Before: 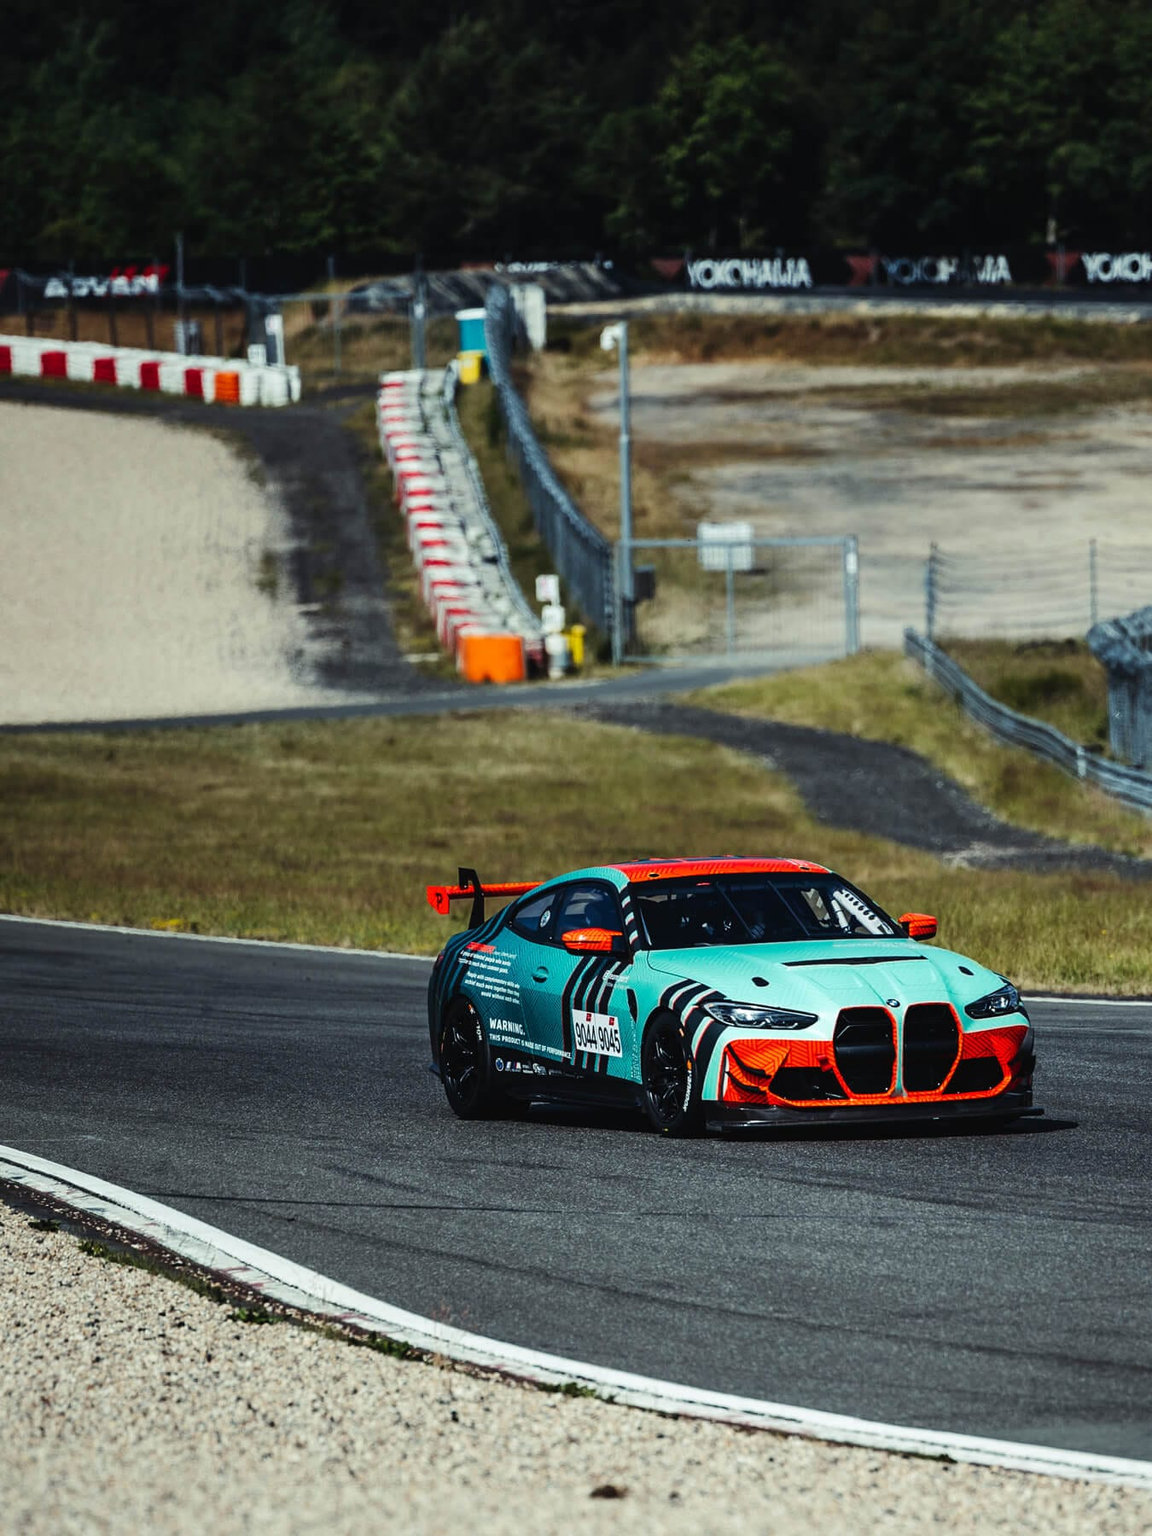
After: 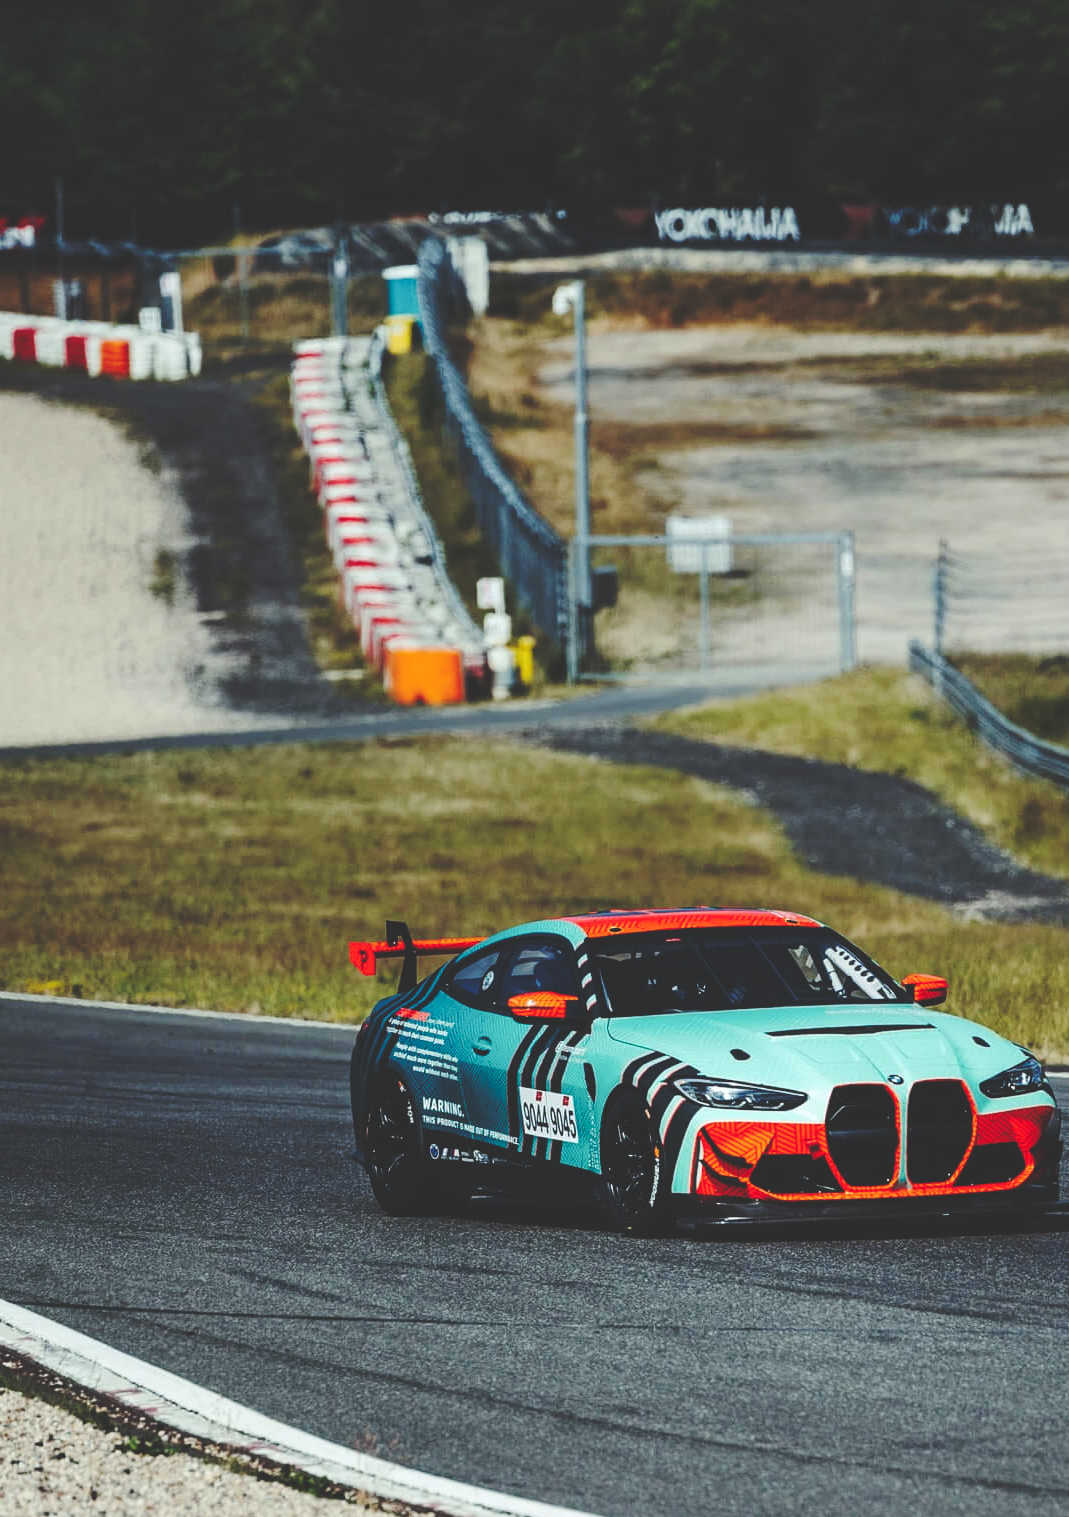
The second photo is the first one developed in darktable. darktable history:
base curve: curves: ch0 [(0, 0.024) (0.055, 0.065) (0.121, 0.166) (0.236, 0.319) (0.693, 0.726) (1, 1)], preserve colors none
crop: left 11.225%, top 5.381%, right 9.565%, bottom 10.314%
